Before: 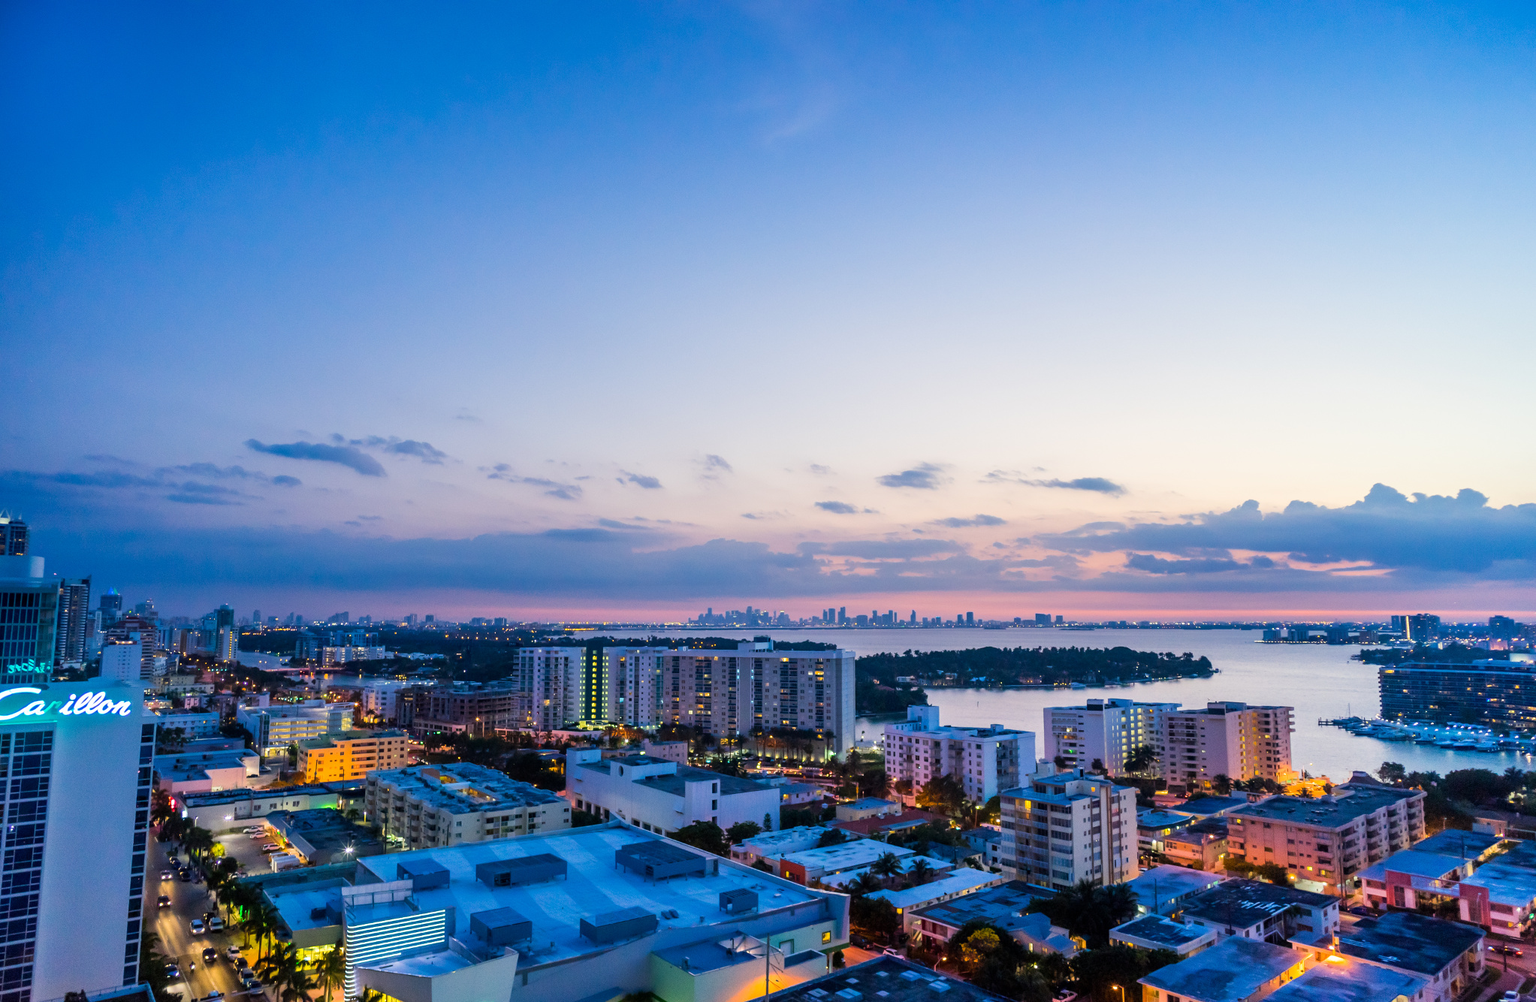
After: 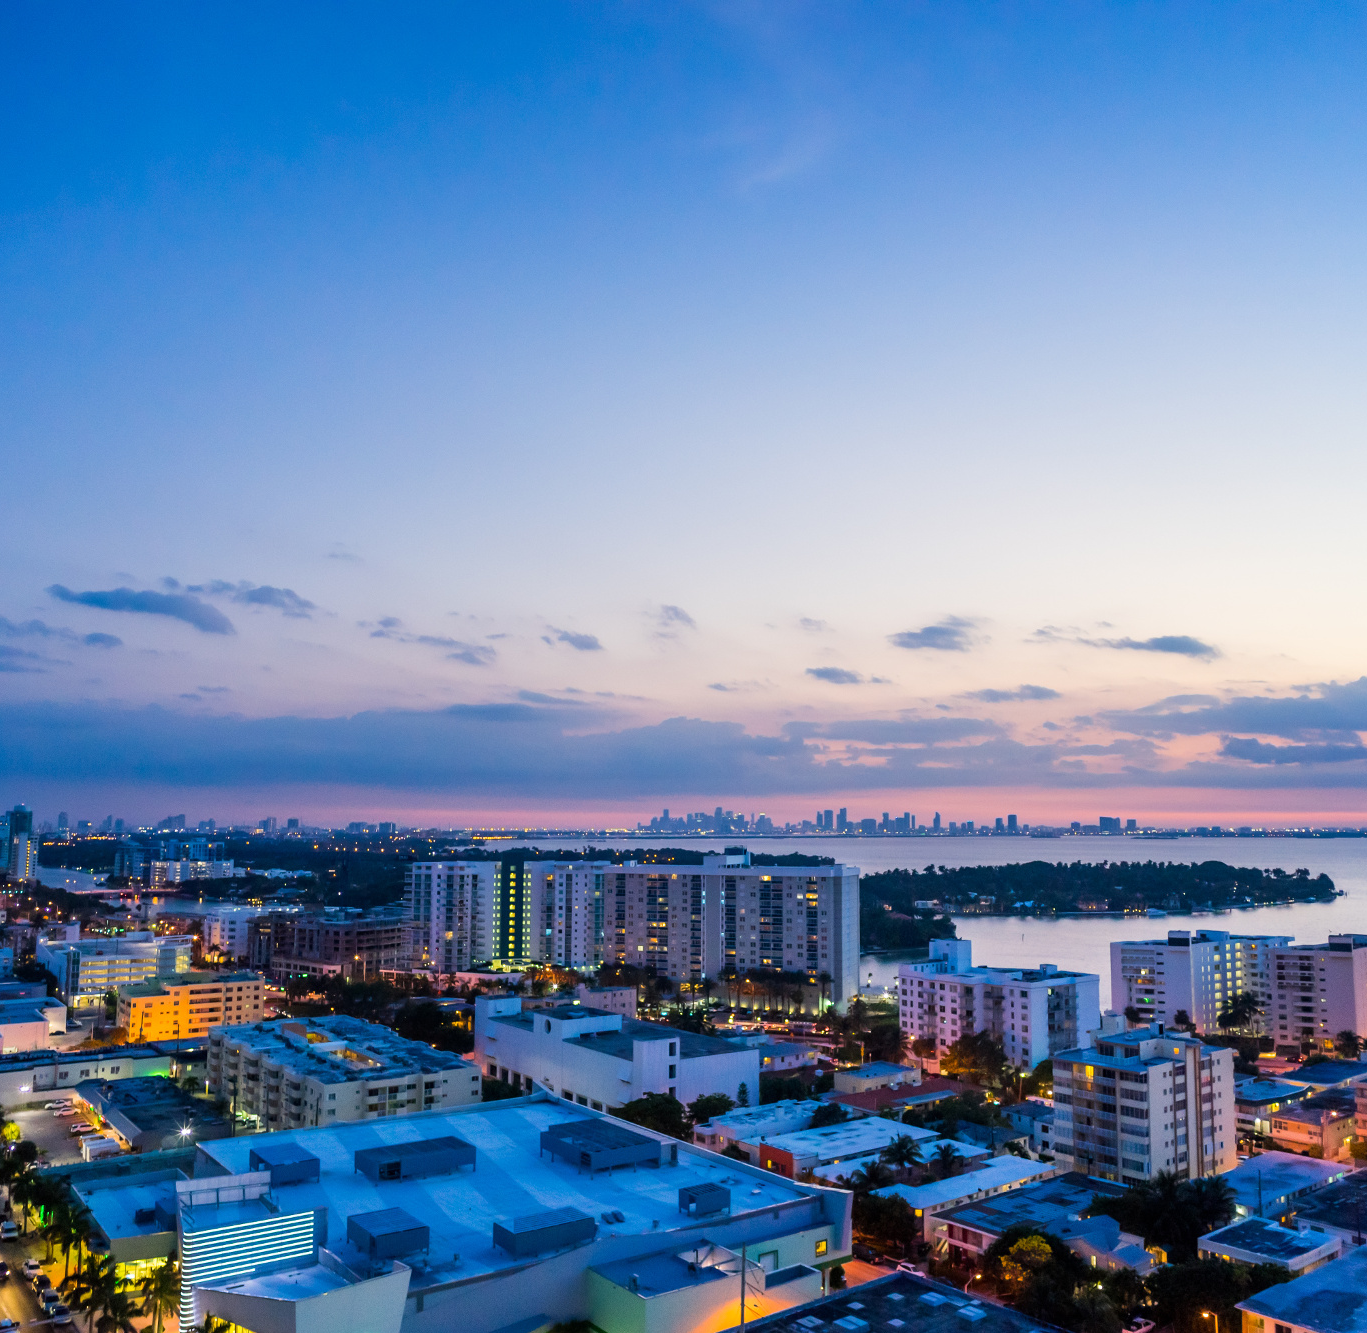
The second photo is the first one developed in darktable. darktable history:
crop and rotate: left 13.652%, right 19.46%
levels: mode automatic, levels [0, 0.374, 0.749]
